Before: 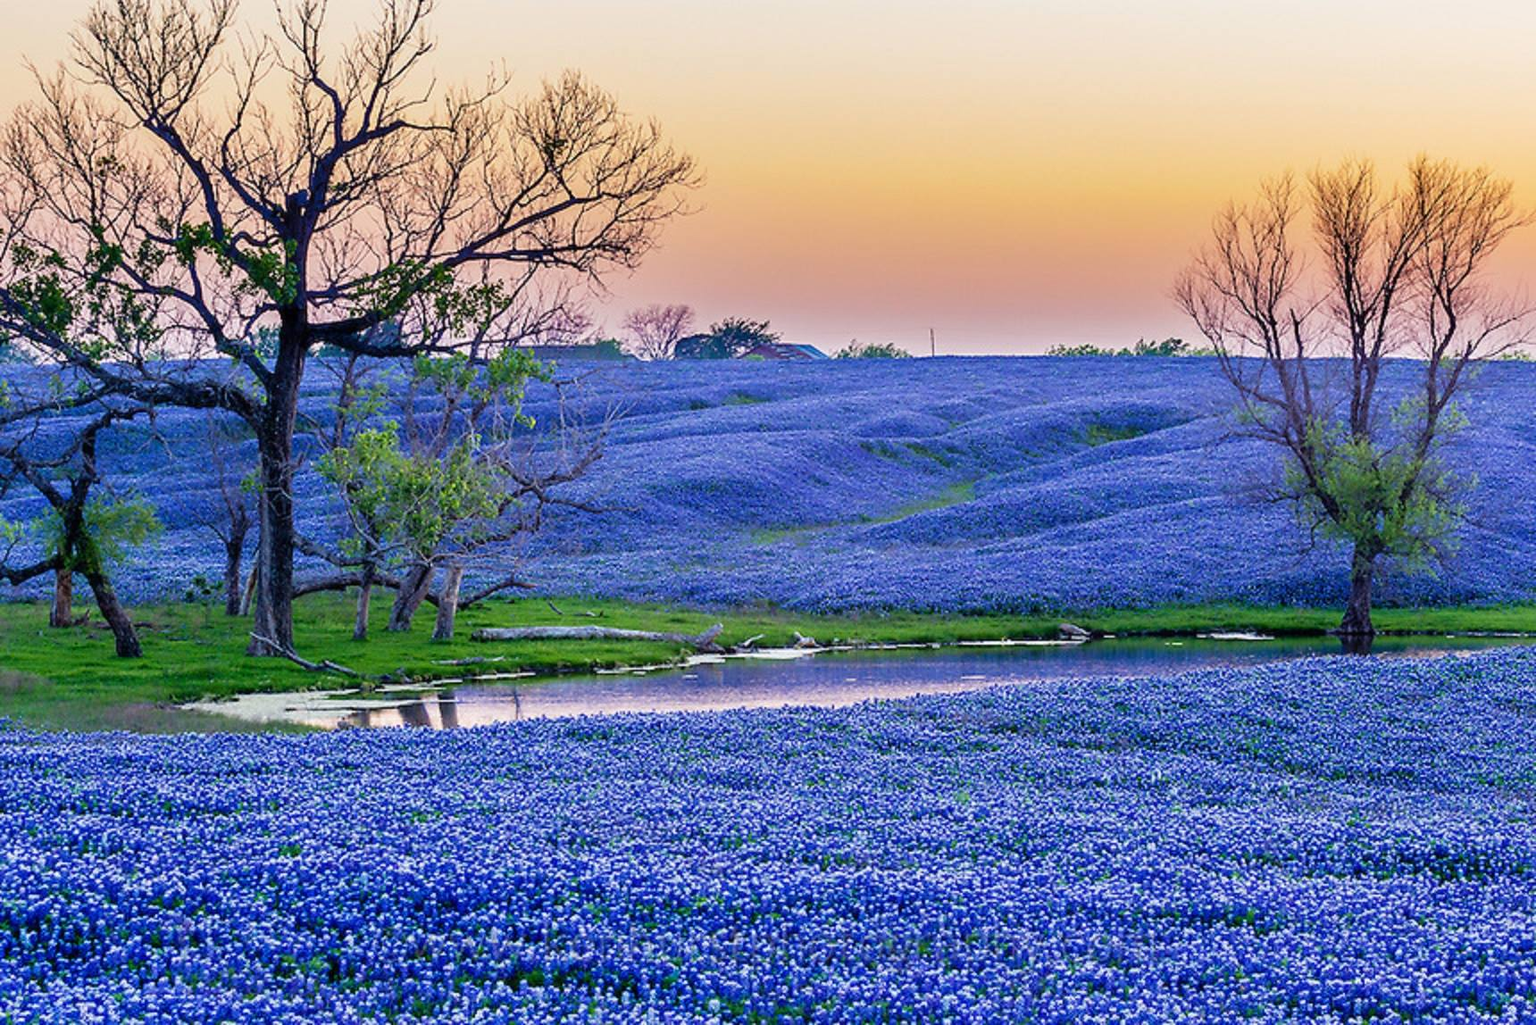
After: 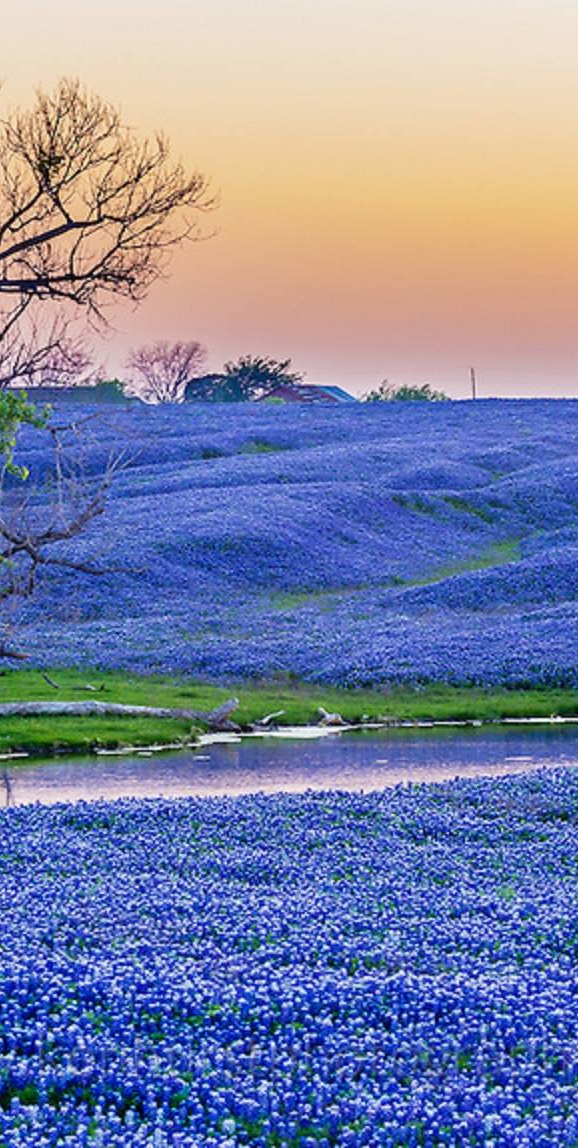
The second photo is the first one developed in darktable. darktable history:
crop: left 33.232%, right 33.133%
